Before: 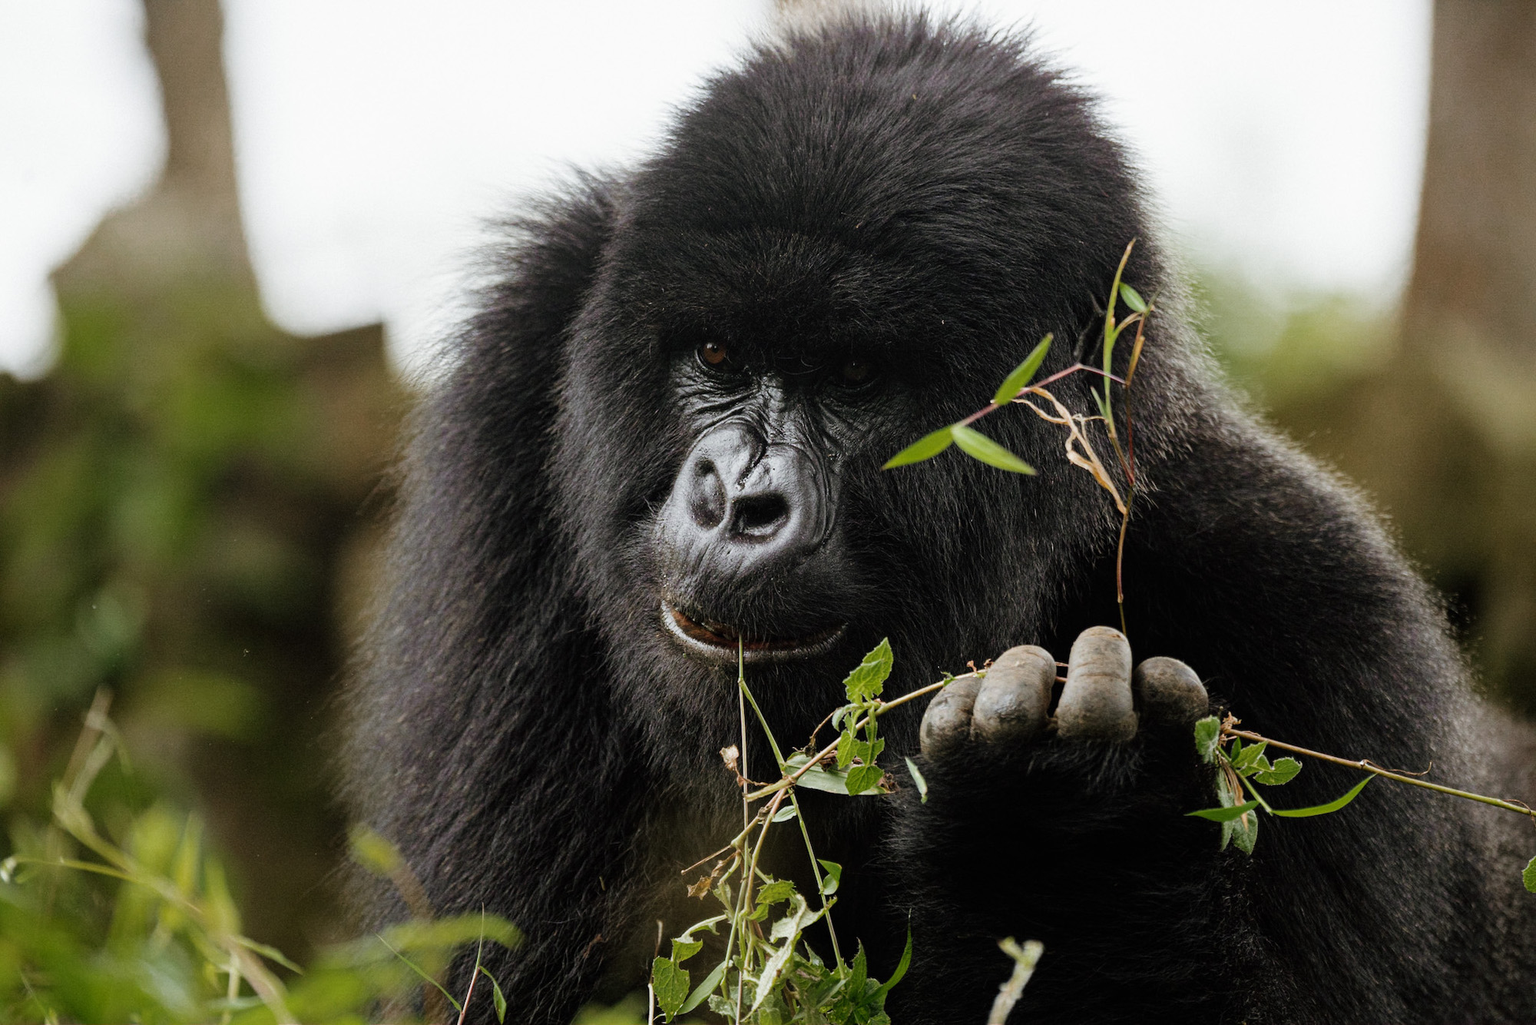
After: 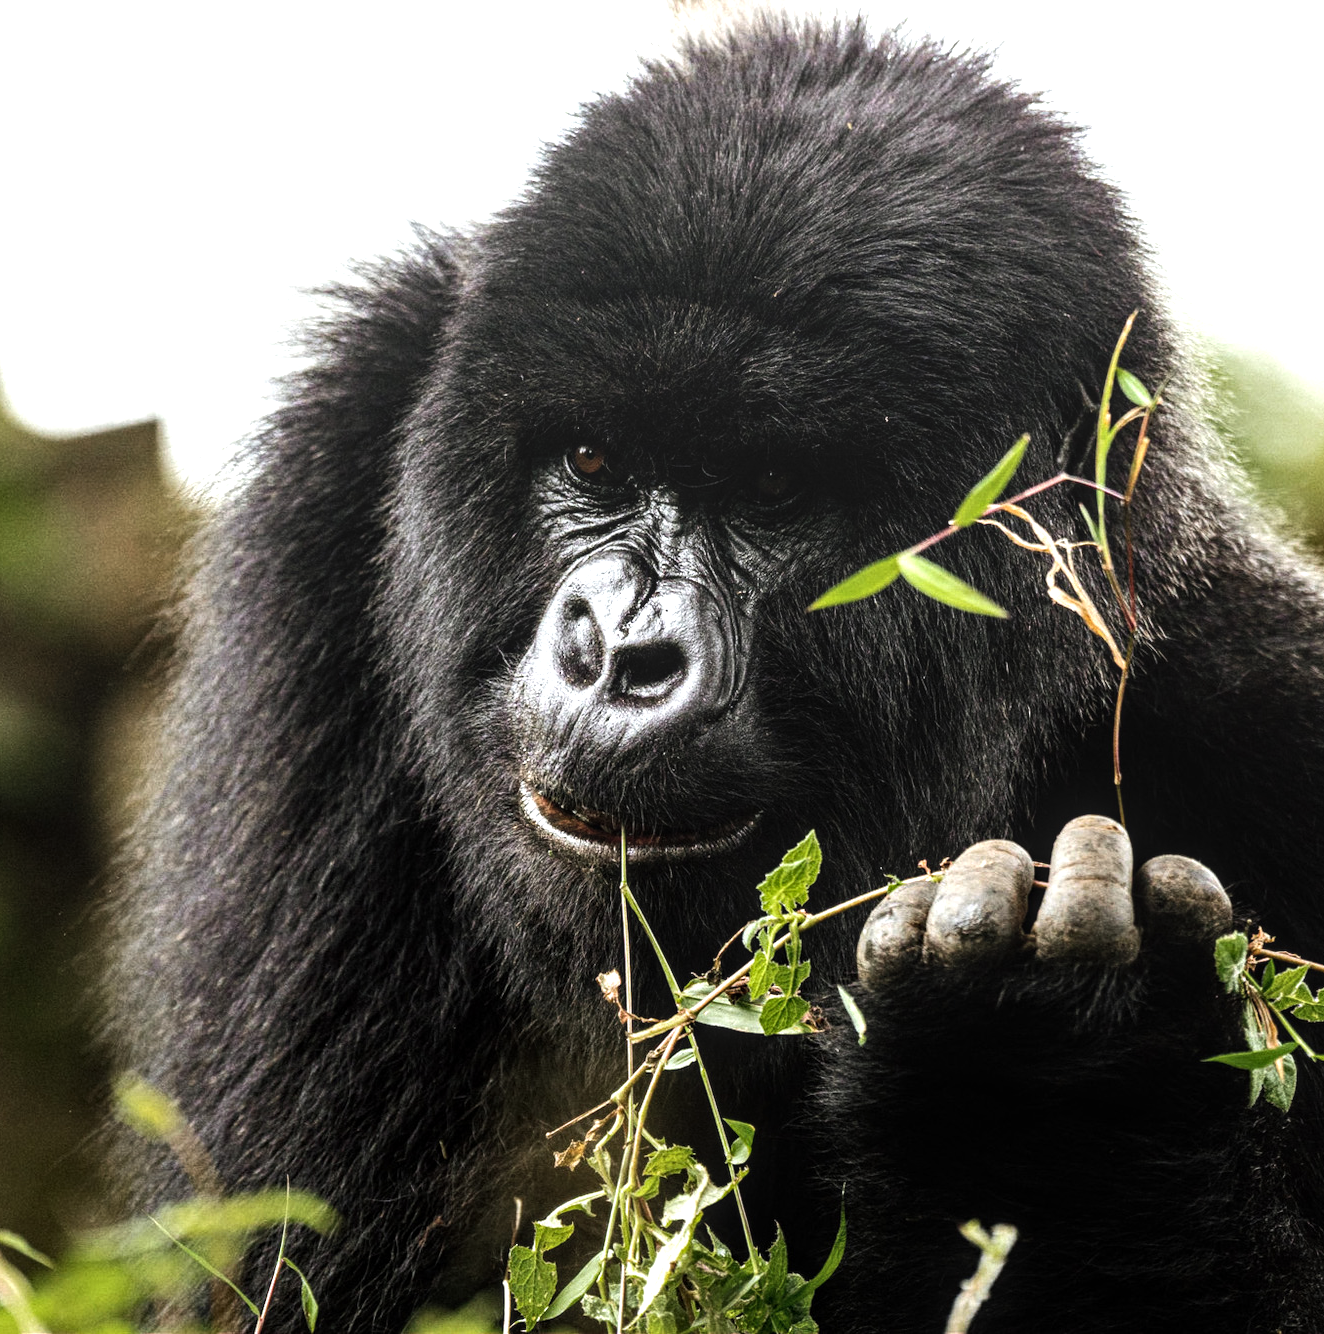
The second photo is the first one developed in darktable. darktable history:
local contrast: detail 130%
tone equalizer: -8 EV -0.771 EV, -7 EV -0.695 EV, -6 EV -0.583 EV, -5 EV -0.423 EV, -3 EV 0.382 EV, -2 EV 0.6 EV, -1 EV 0.684 EV, +0 EV 0.755 EV, edges refinement/feathering 500, mask exposure compensation -1.57 EV, preserve details no
exposure: exposure 0.35 EV, compensate exposure bias true, compensate highlight preservation false
crop: left 17.069%, right 16.702%
